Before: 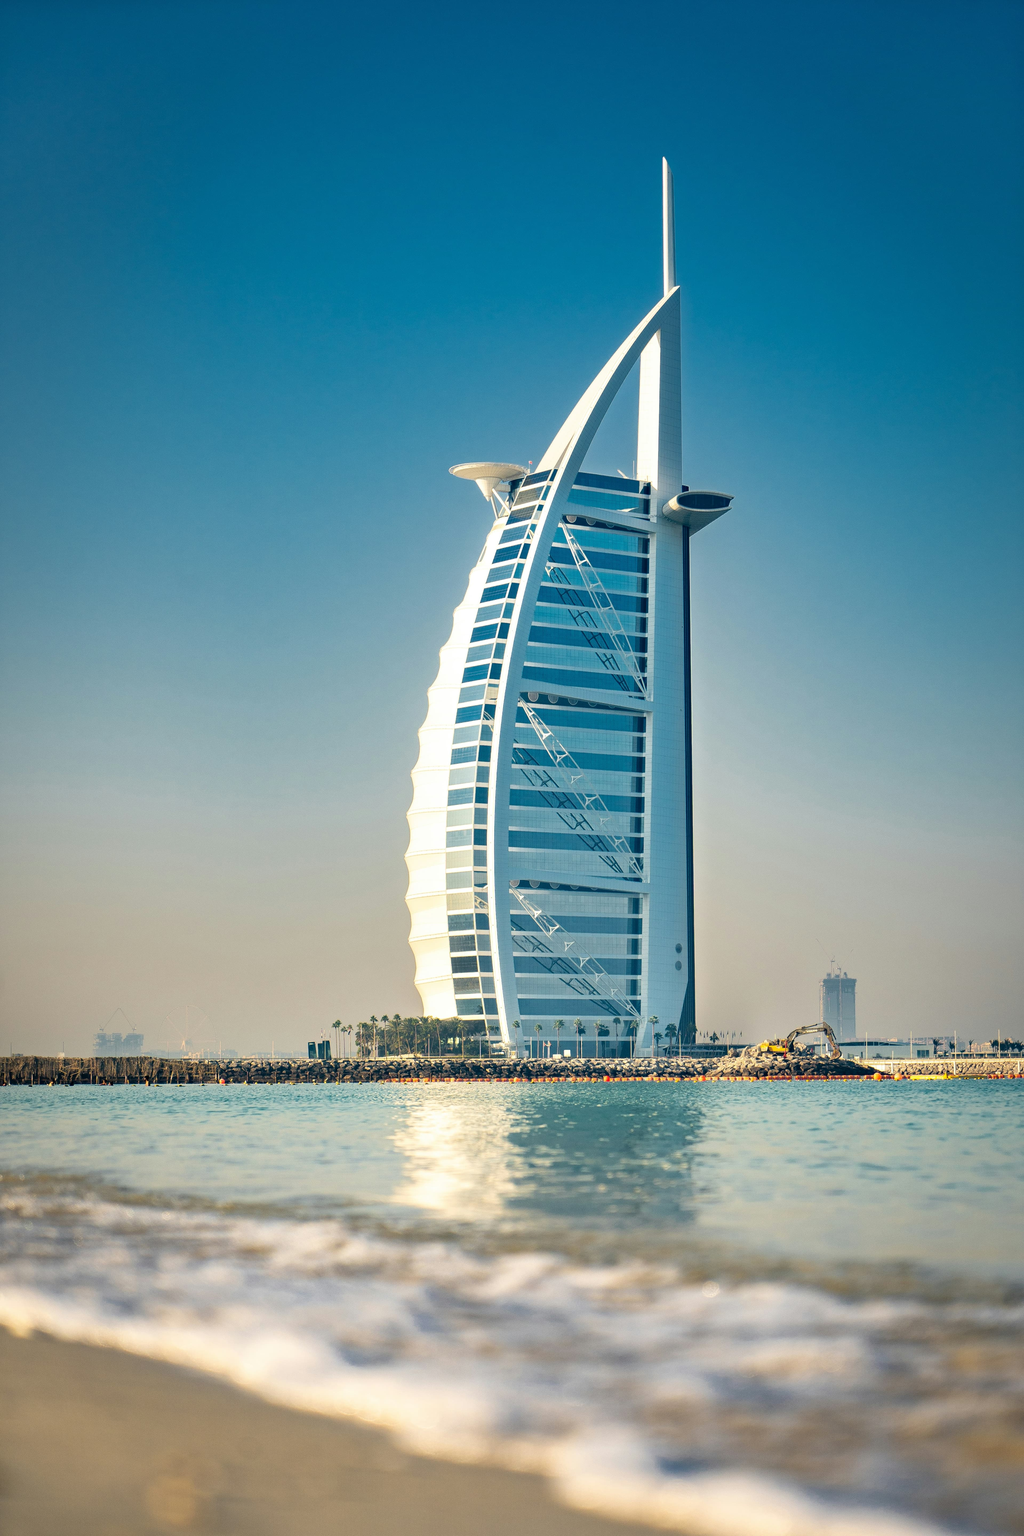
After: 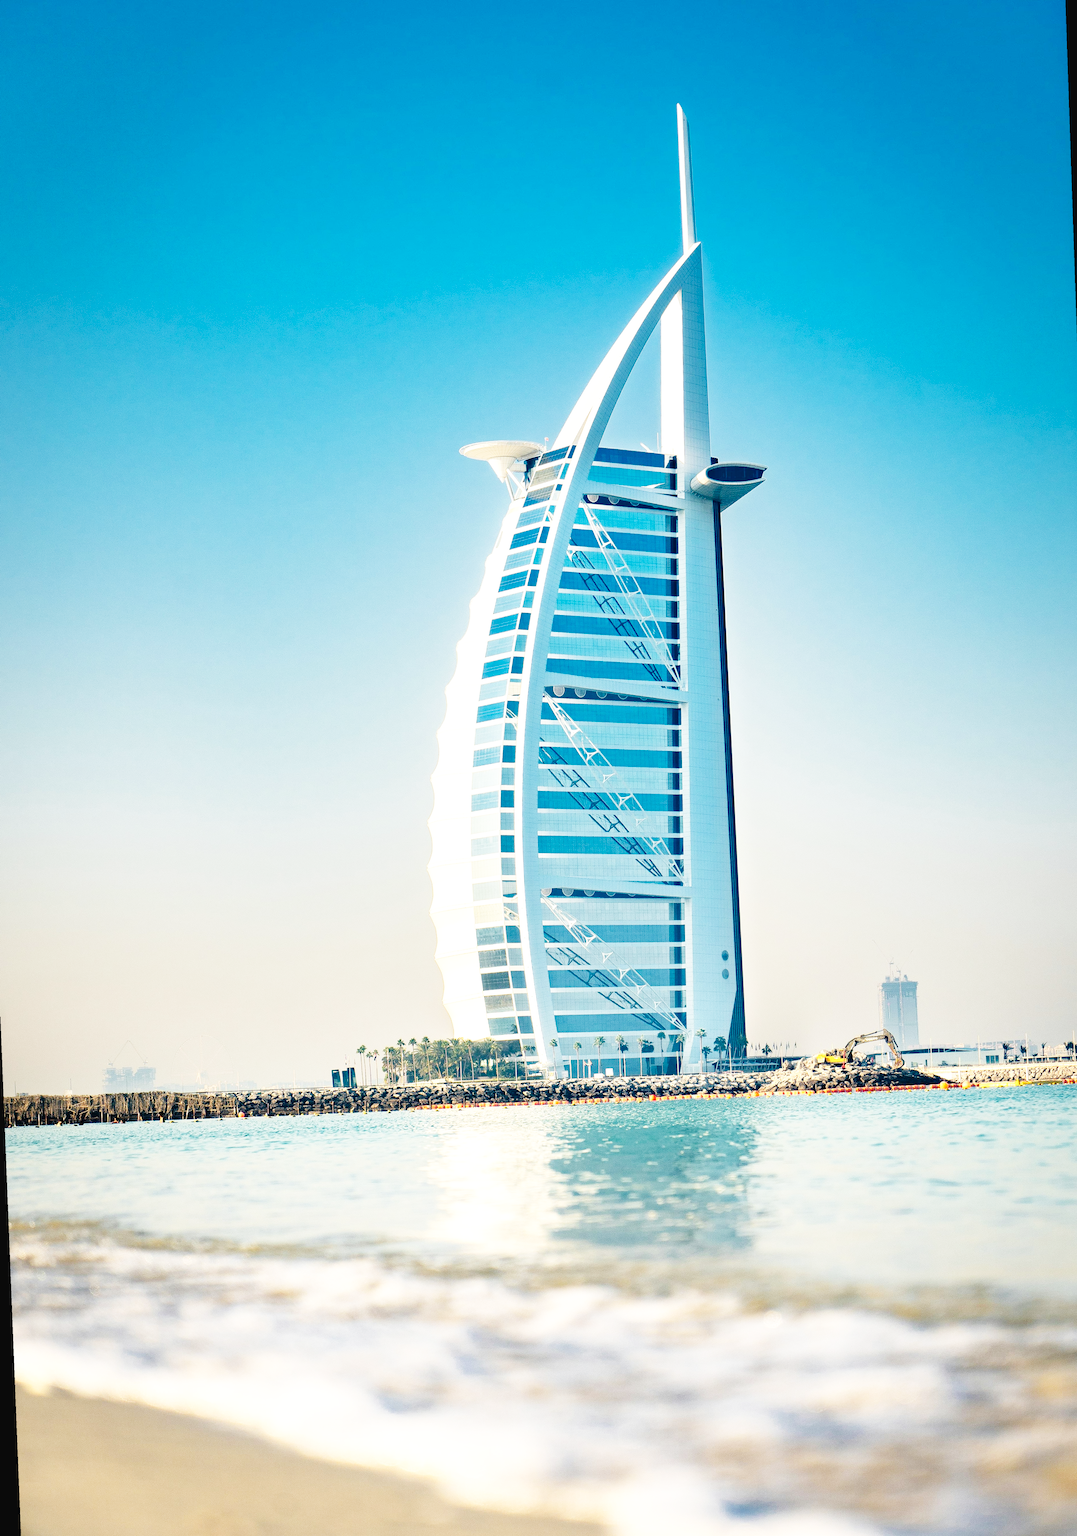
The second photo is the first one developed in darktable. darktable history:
base curve: curves: ch0 [(0, 0.003) (0.001, 0.002) (0.006, 0.004) (0.02, 0.022) (0.048, 0.086) (0.094, 0.234) (0.162, 0.431) (0.258, 0.629) (0.385, 0.8) (0.548, 0.918) (0.751, 0.988) (1, 1)], preserve colors none
rotate and perspective: rotation -2.12°, lens shift (vertical) 0.009, lens shift (horizontal) -0.008, automatic cropping original format, crop left 0.036, crop right 0.964, crop top 0.05, crop bottom 0.959
